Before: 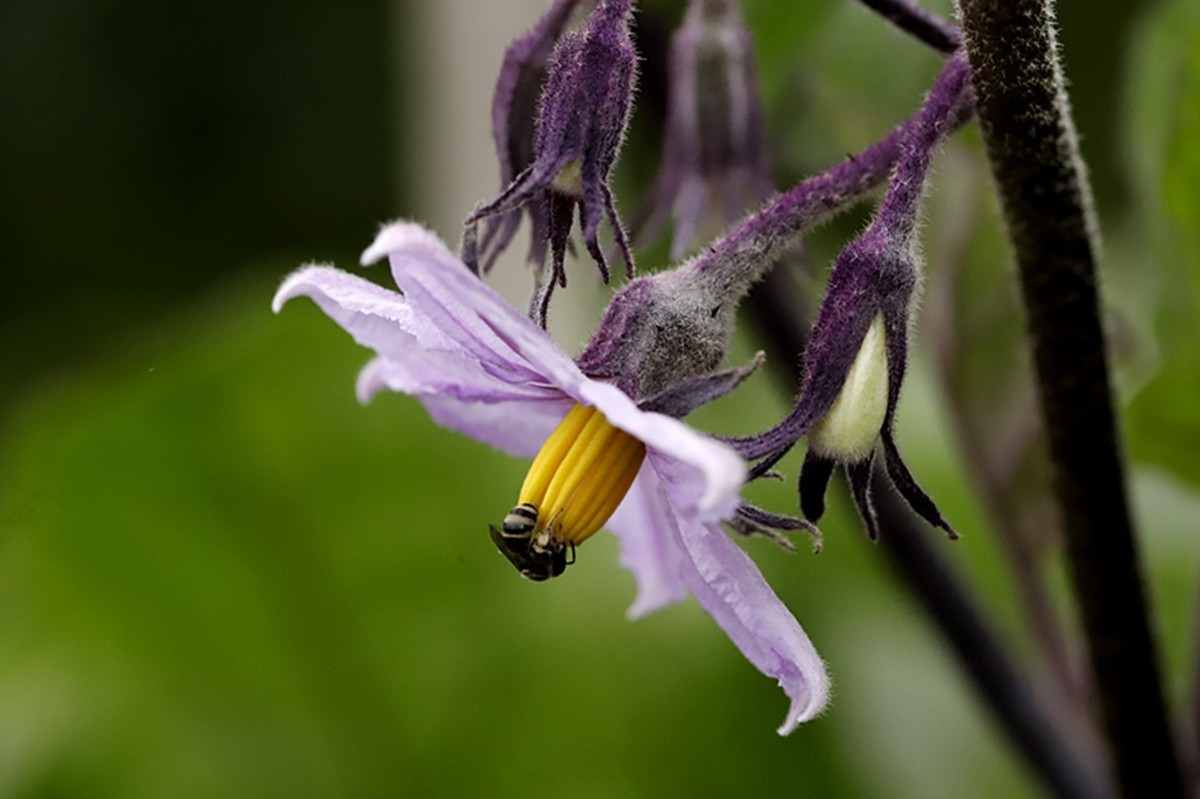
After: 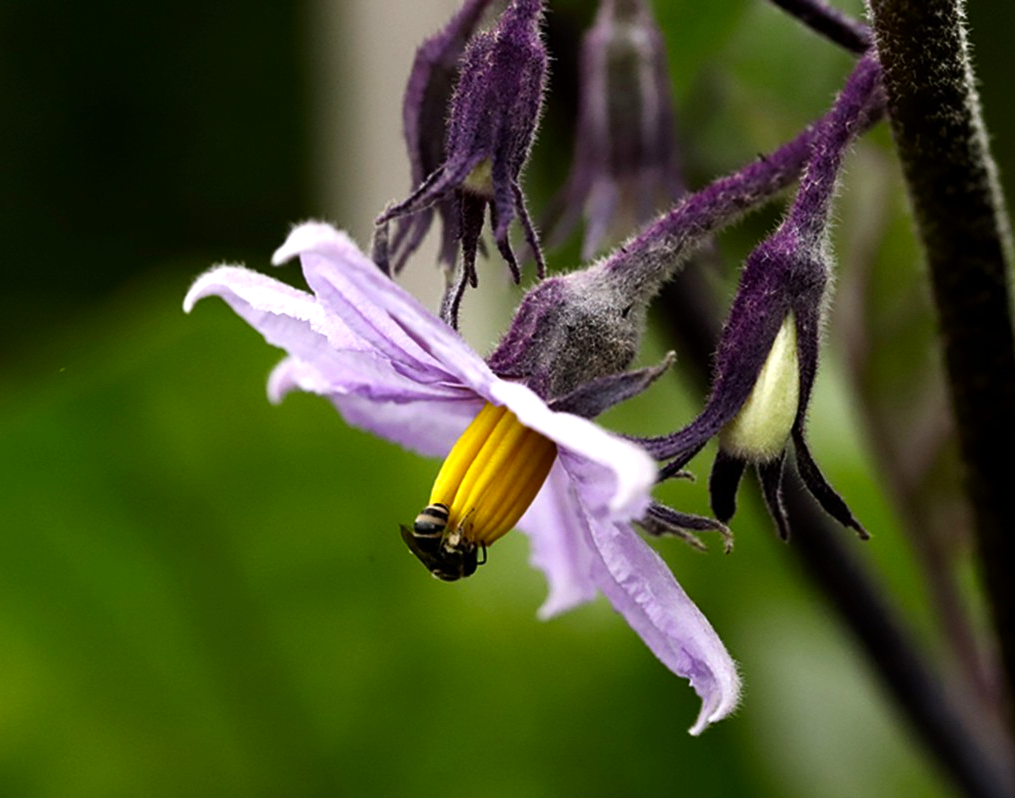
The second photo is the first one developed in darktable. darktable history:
contrast brightness saturation: contrast 0.075, saturation 0.2
color balance rgb: perceptual saturation grading › global saturation 1.763%, perceptual saturation grading › highlights -2.184%, perceptual saturation grading › mid-tones 3.424%, perceptual saturation grading › shadows 6.908%, perceptual brilliance grading › global brilliance 14.605%, perceptual brilliance grading › shadows -35.146%, global vibrance 0.724%
crop: left 7.499%, right 7.835%
